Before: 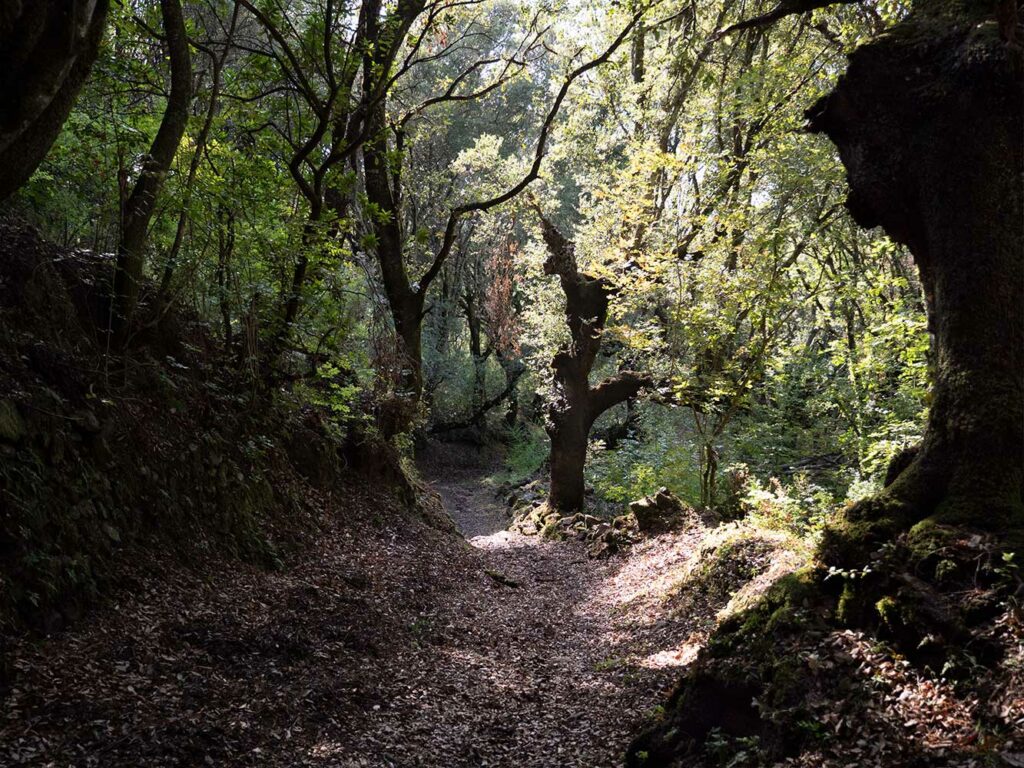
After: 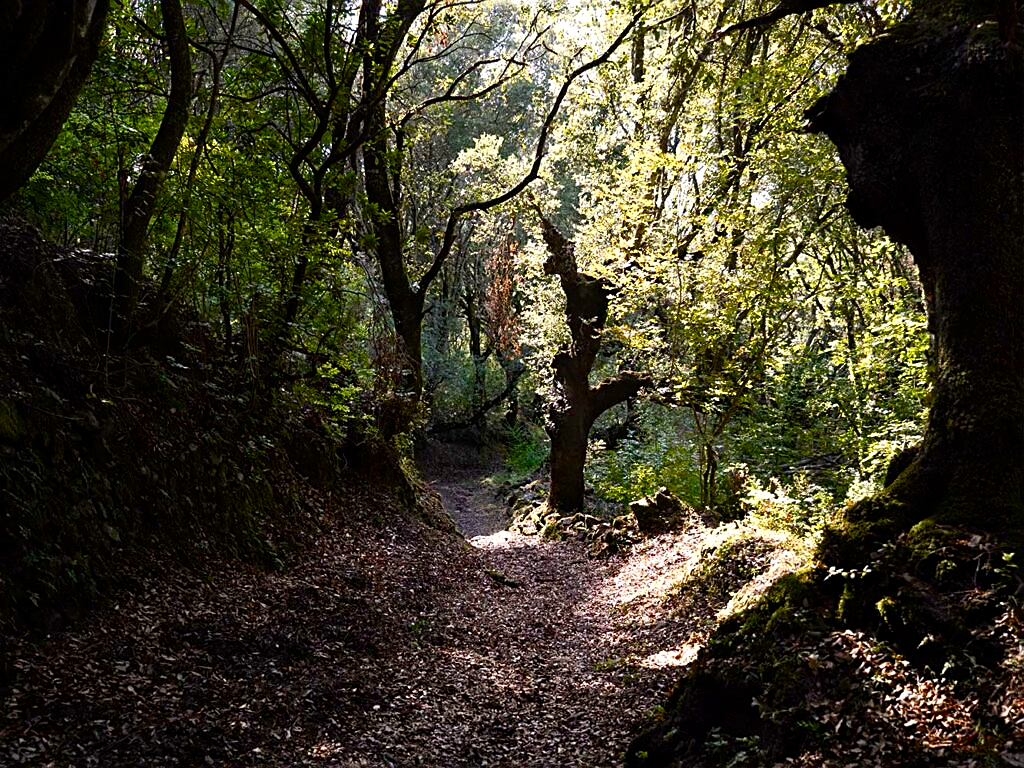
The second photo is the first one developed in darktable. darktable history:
sharpen: on, module defaults
color balance rgb: highlights gain › chroma 2.046%, highlights gain › hue 72.75°, perceptual saturation grading › global saturation 0.479%, perceptual saturation grading › mid-tones 6.154%, perceptual saturation grading › shadows 71.253%, global vibrance 9.45%, contrast 15.179%, saturation formula JzAzBz (2021)
